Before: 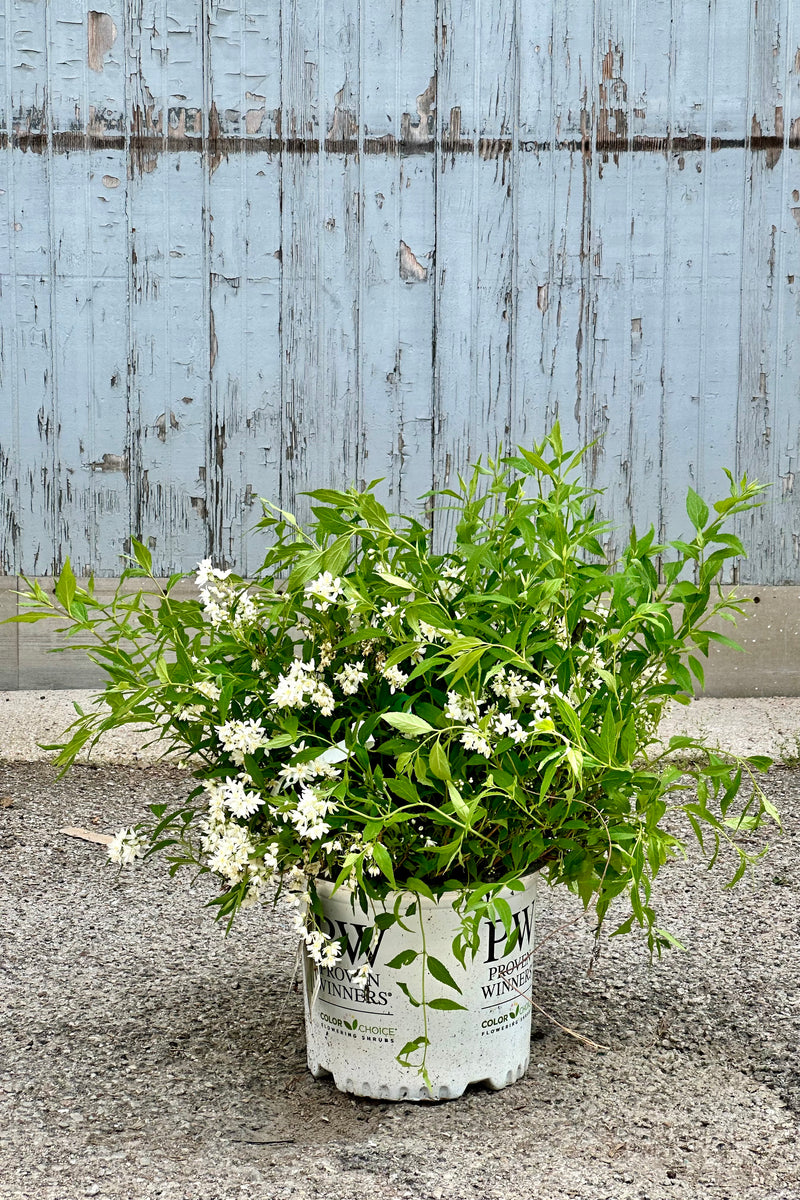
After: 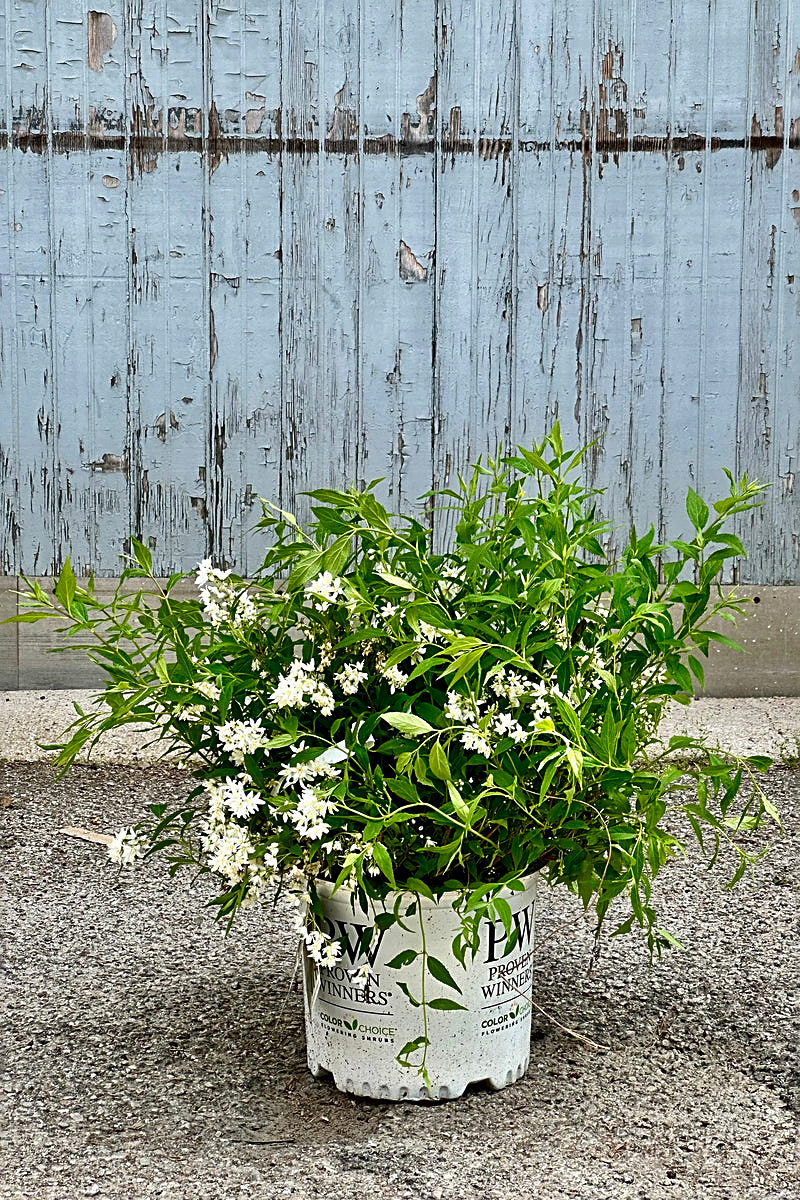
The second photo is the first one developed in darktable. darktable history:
sharpen: on, module defaults
contrast brightness saturation: contrast 0.066, brightness -0.132, saturation 0.059
